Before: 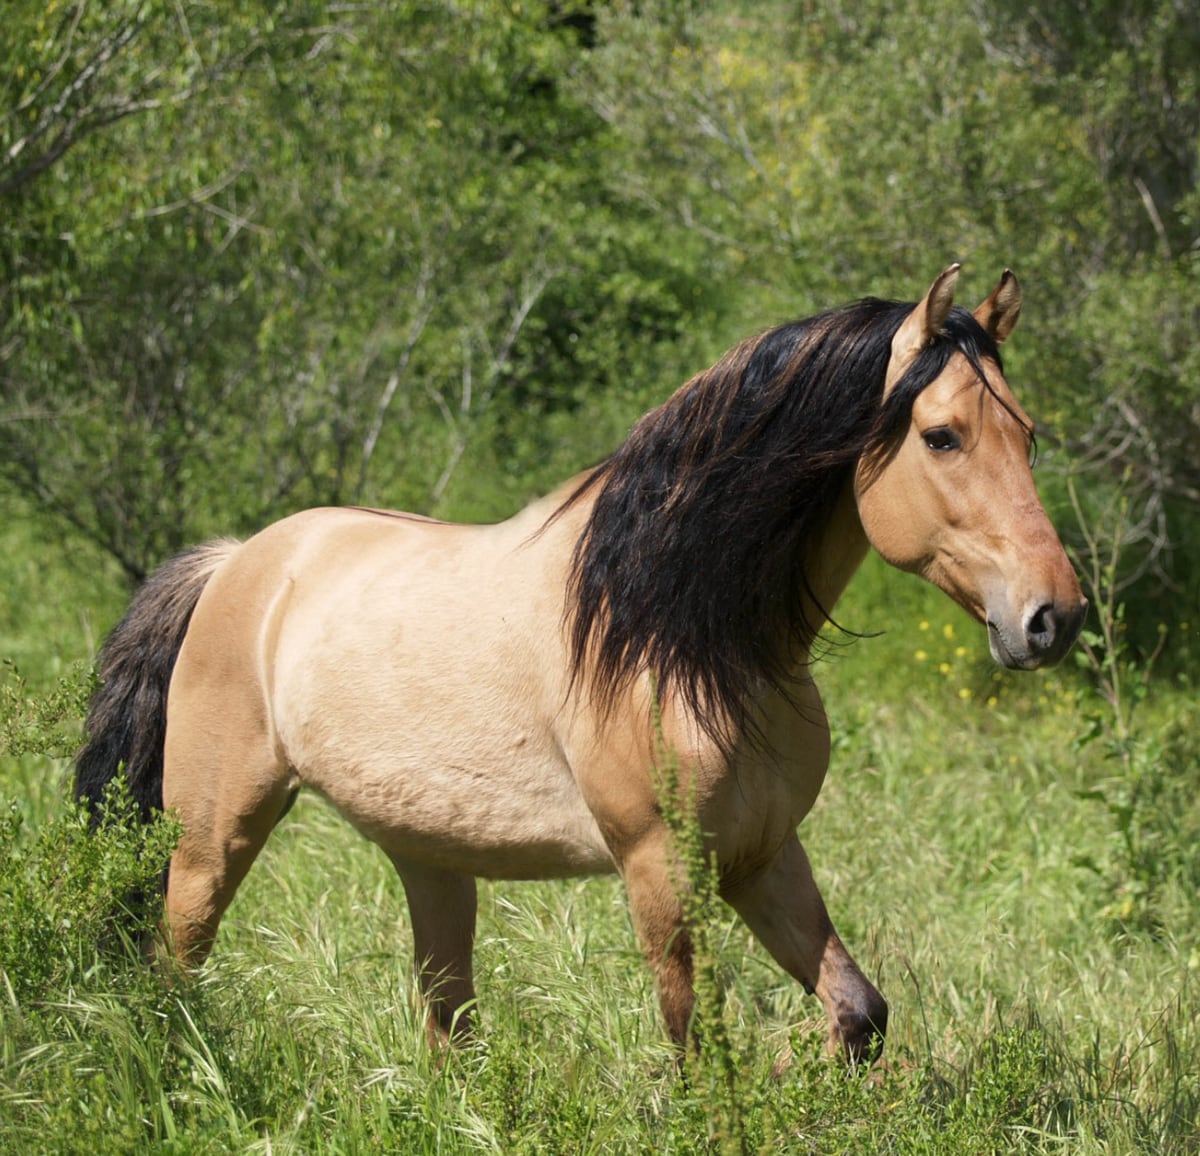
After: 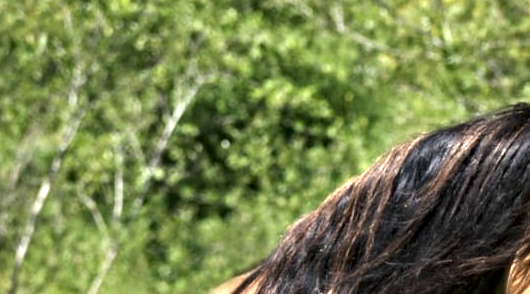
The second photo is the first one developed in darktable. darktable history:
crop: left 29.036%, top 16.782%, right 26.76%, bottom 57.731%
exposure: black level correction 0, exposure 0.954 EV, compensate highlight preservation false
contrast equalizer: y [[0.511, 0.558, 0.631, 0.632, 0.559, 0.512], [0.5 ×6], [0.507, 0.559, 0.627, 0.644, 0.647, 0.647], [0 ×6], [0 ×6]]
